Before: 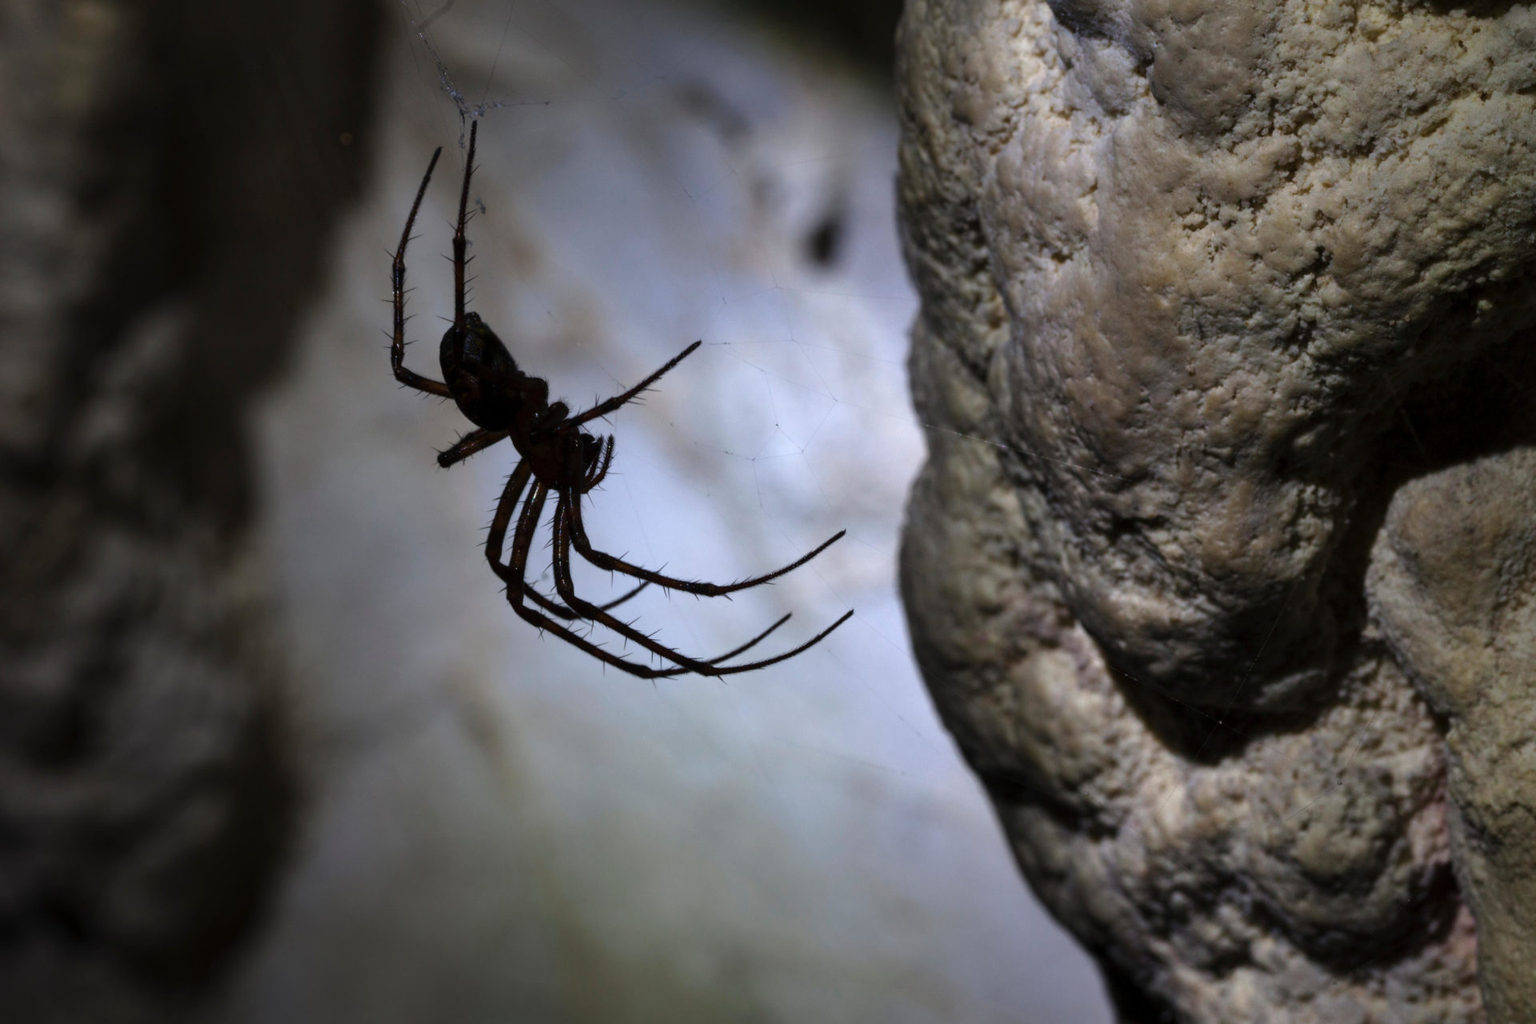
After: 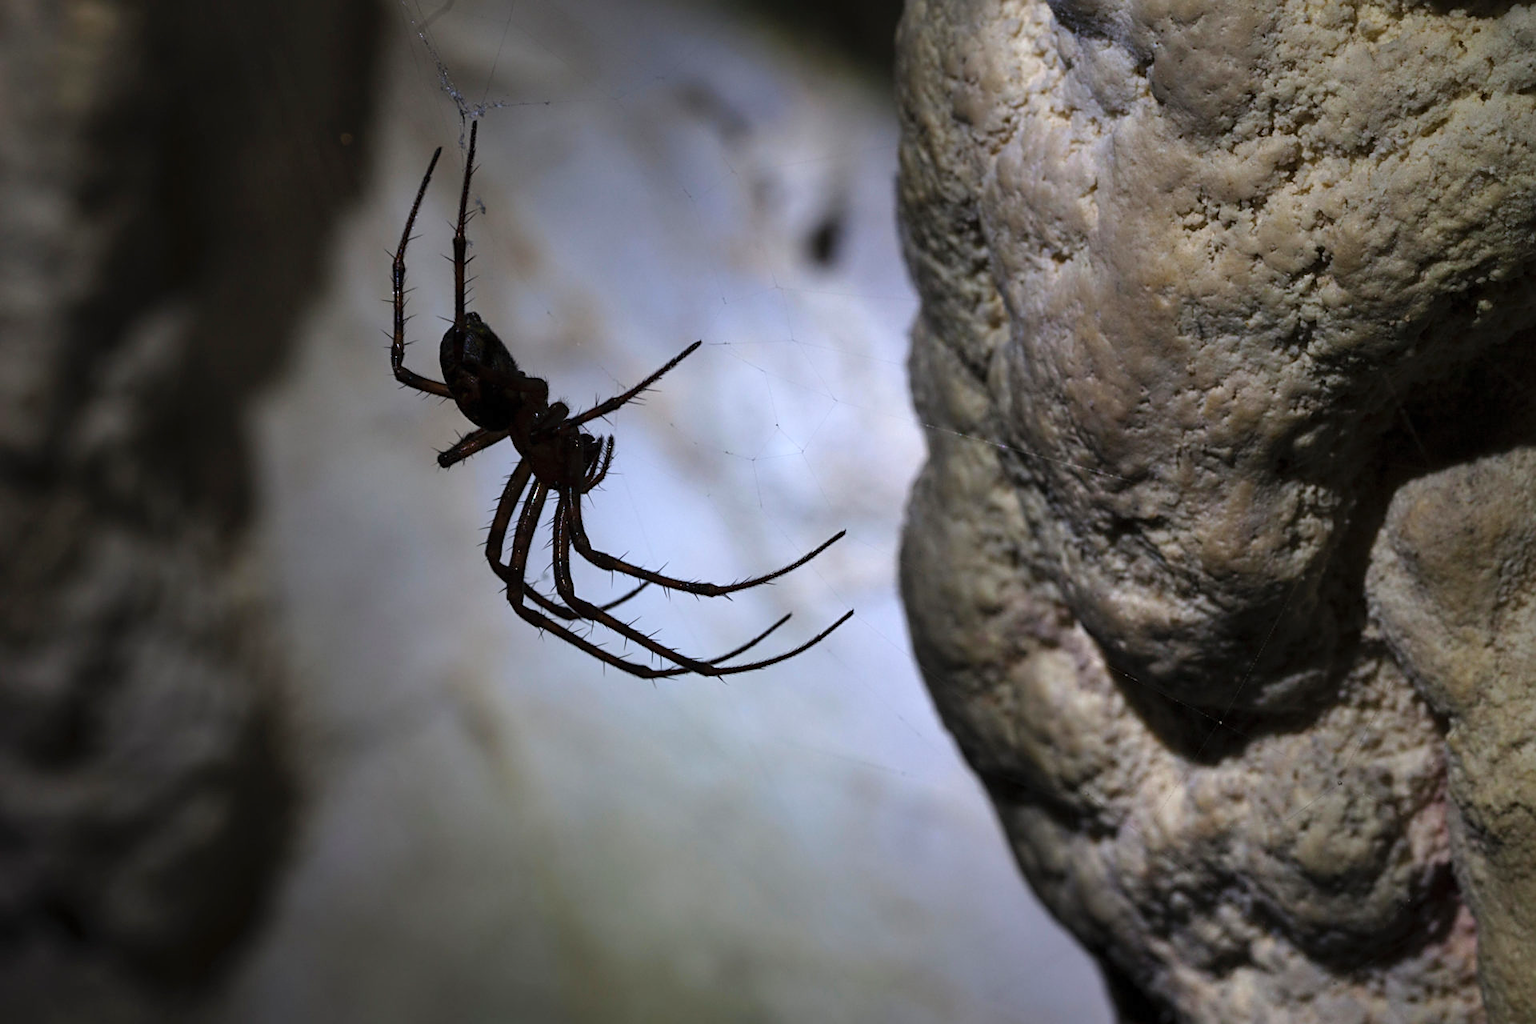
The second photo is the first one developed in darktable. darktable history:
sharpen: on, module defaults
contrast brightness saturation: contrast 0.03, brightness 0.06, saturation 0.13
